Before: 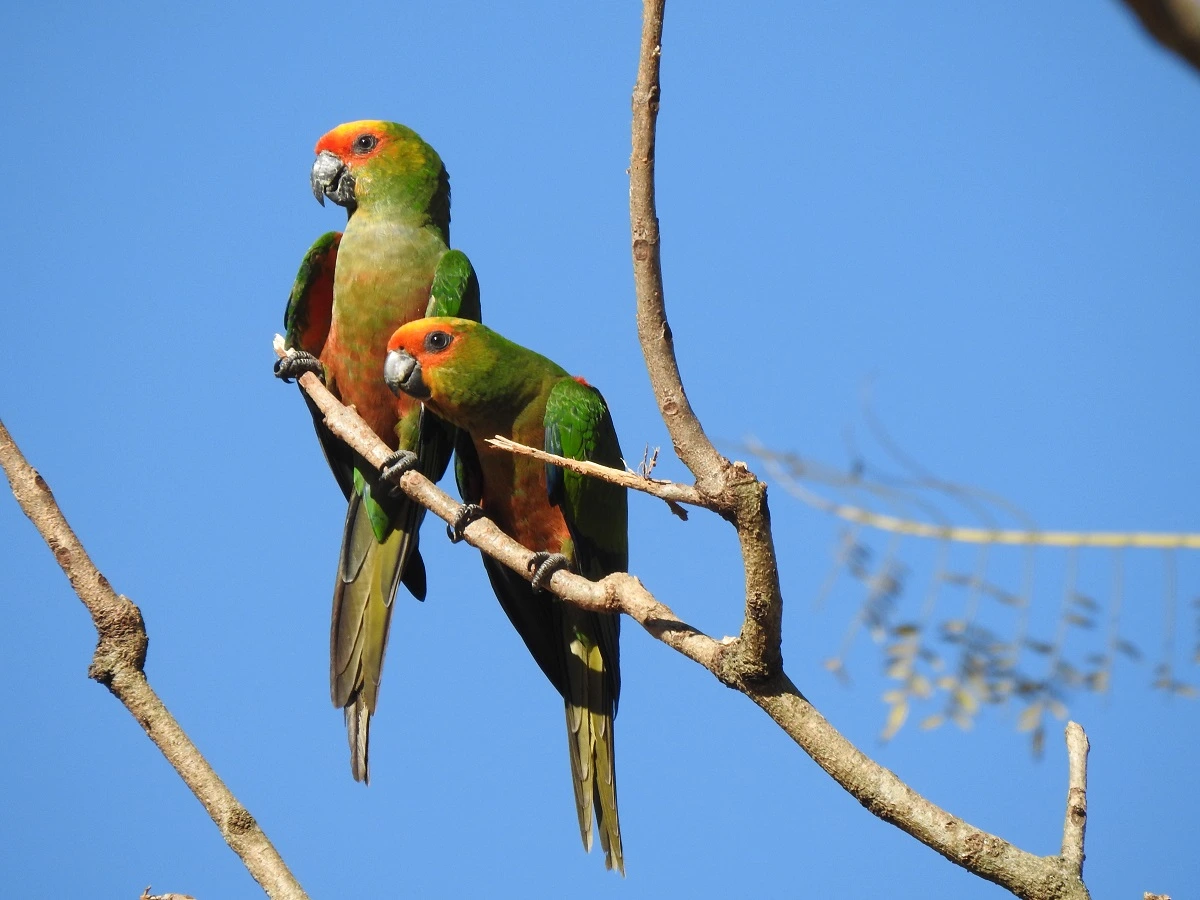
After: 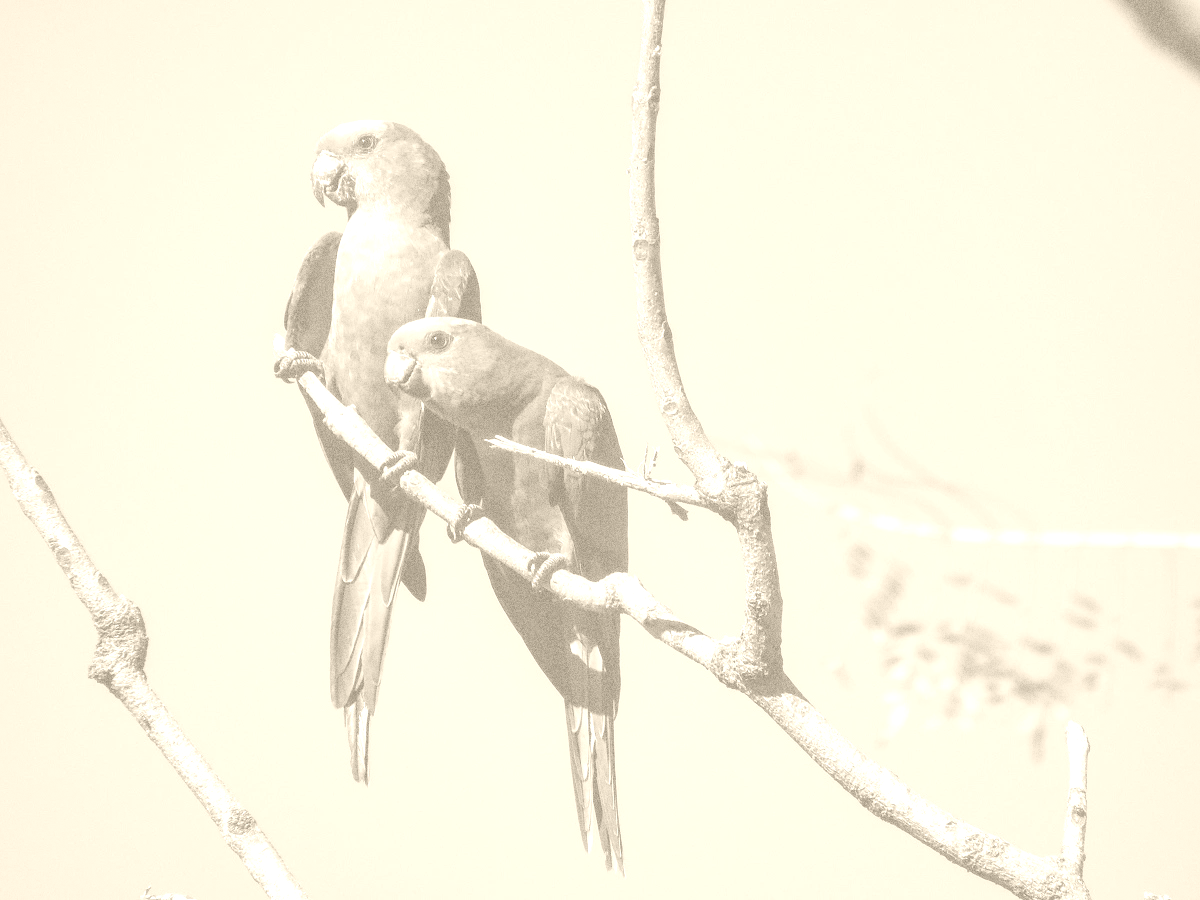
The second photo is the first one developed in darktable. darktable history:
colorize: hue 36°, saturation 71%, lightness 80.79%
grain: coarseness 0.09 ISO, strength 40%
local contrast: highlights 61%, detail 143%, midtone range 0.428
shadows and highlights: highlights color adjustment 0%, soften with gaussian
